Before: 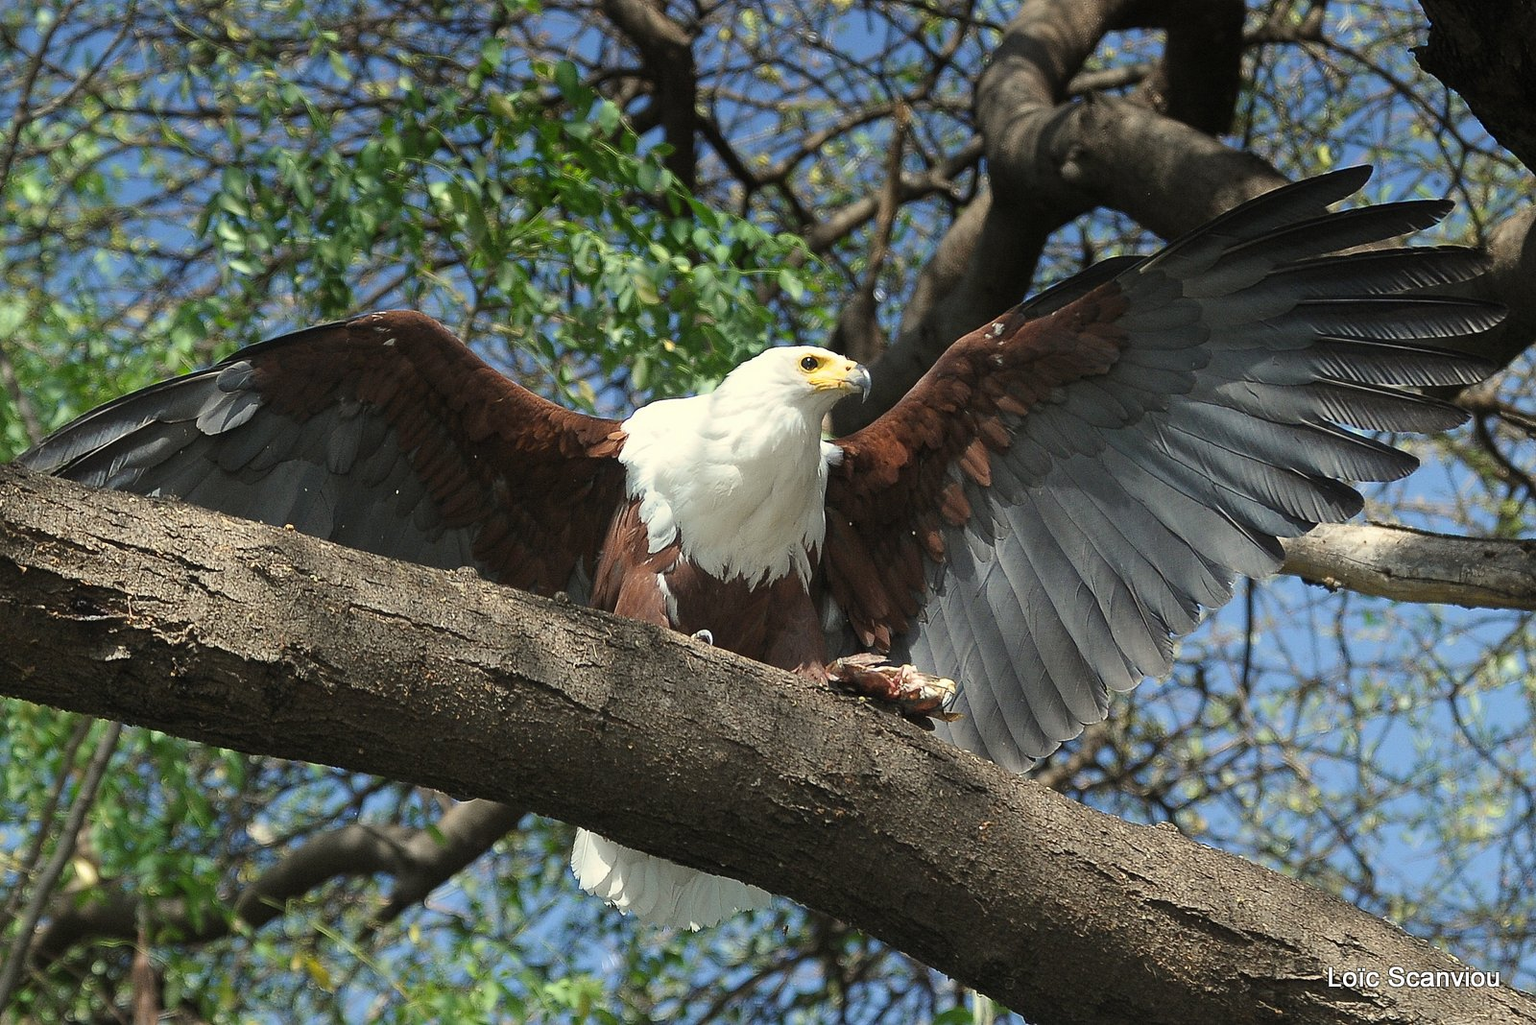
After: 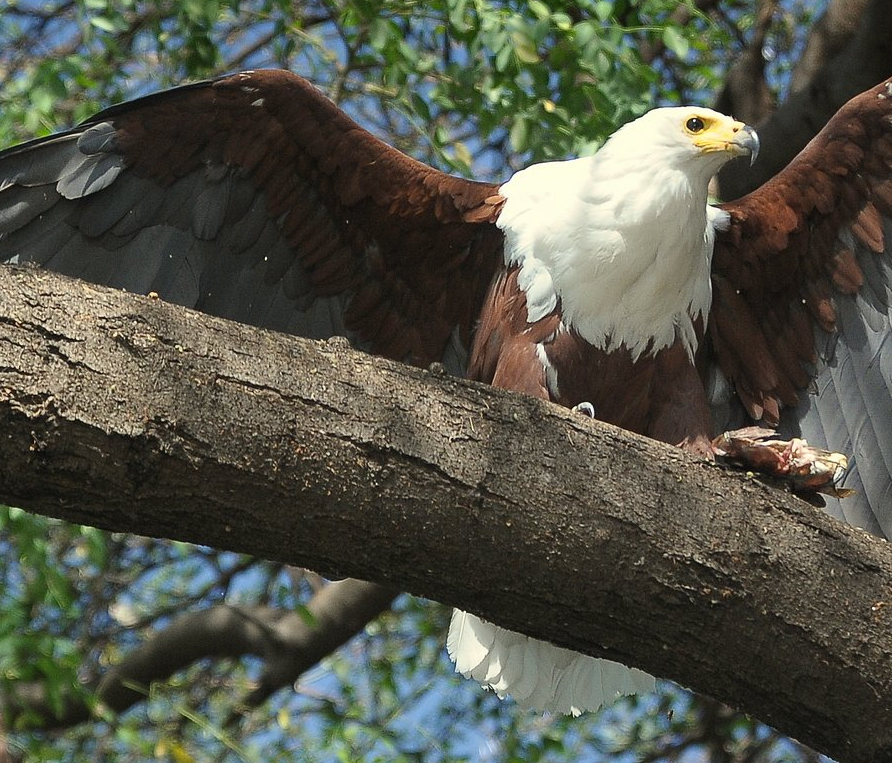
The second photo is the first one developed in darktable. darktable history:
crop: left 9.254%, top 23.871%, right 34.945%, bottom 4.624%
